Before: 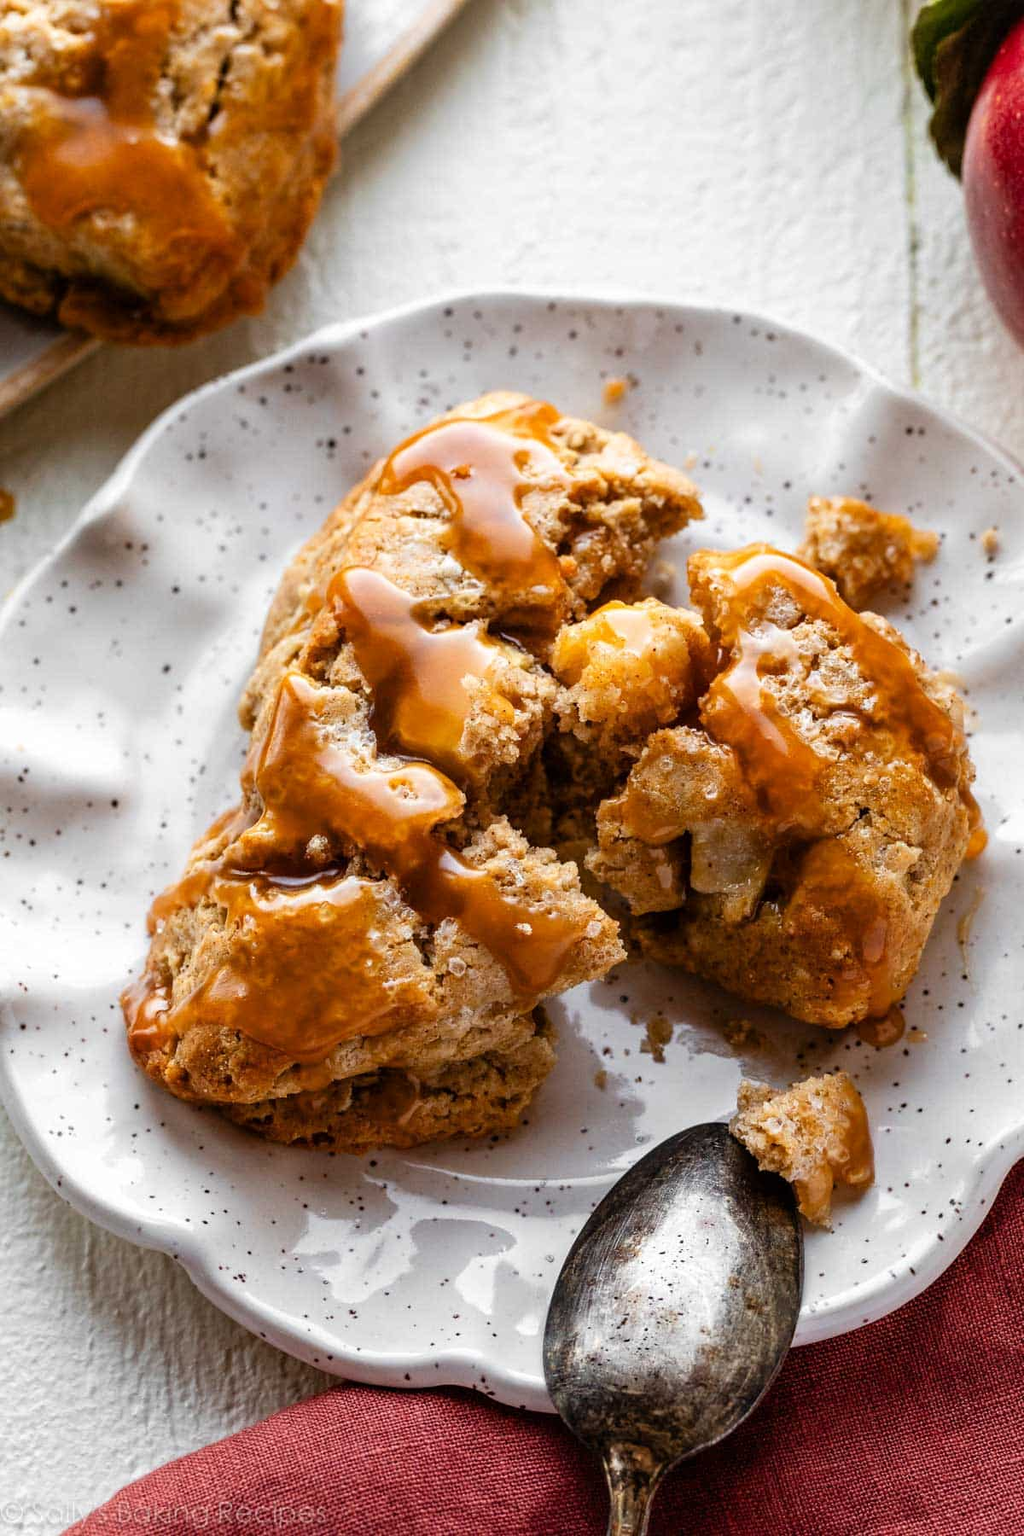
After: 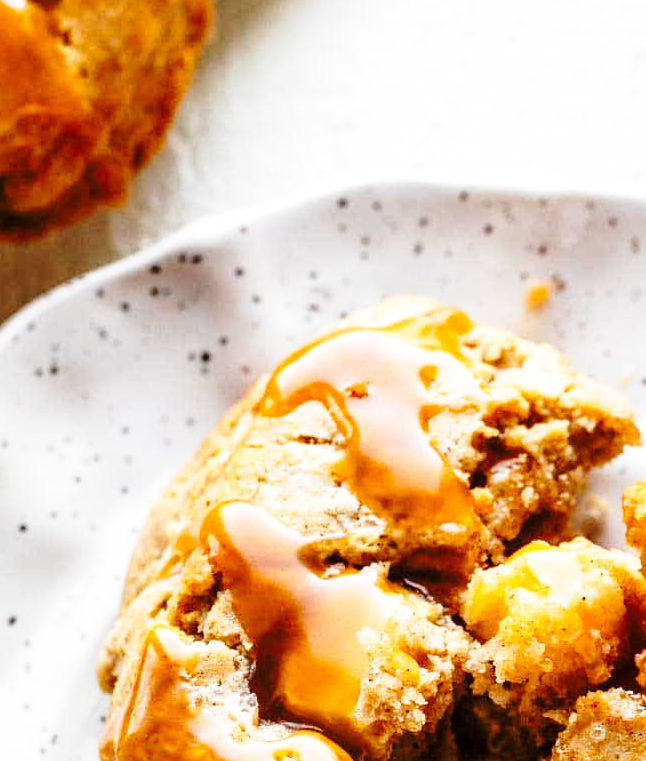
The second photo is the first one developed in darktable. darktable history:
crop: left 15.306%, top 9.065%, right 30.789%, bottom 48.638%
base curve: curves: ch0 [(0, 0) (0.036, 0.037) (0.121, 0.228) (0.46, 0.76) (0.859, 0.983) (1, 1)], preserve colors none
